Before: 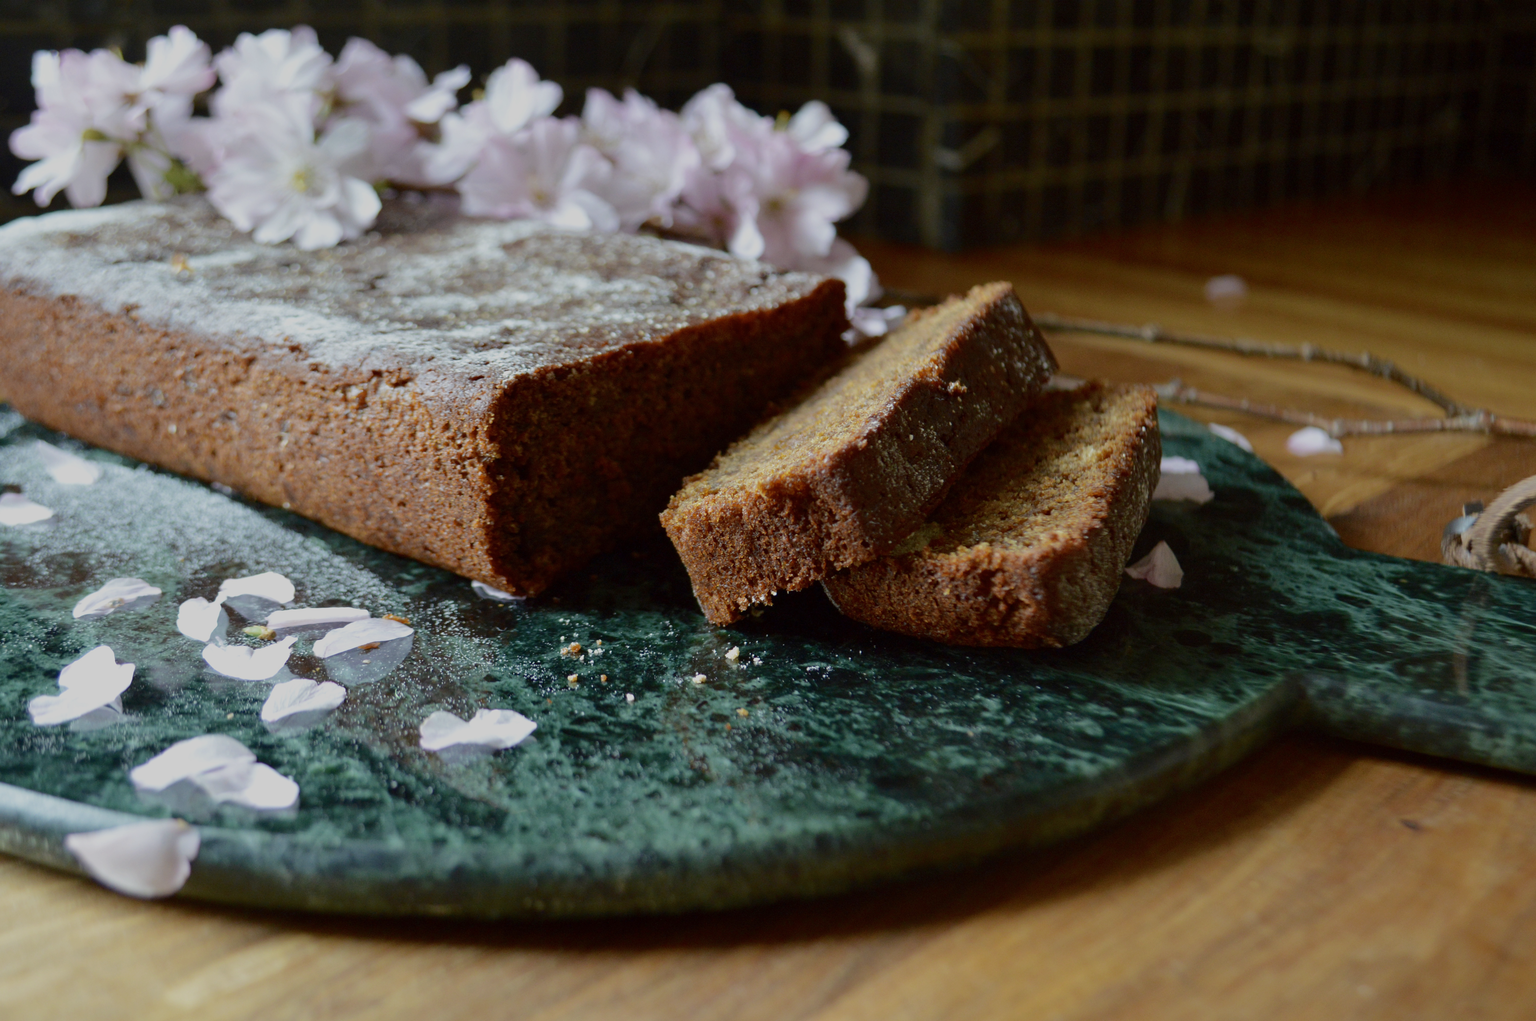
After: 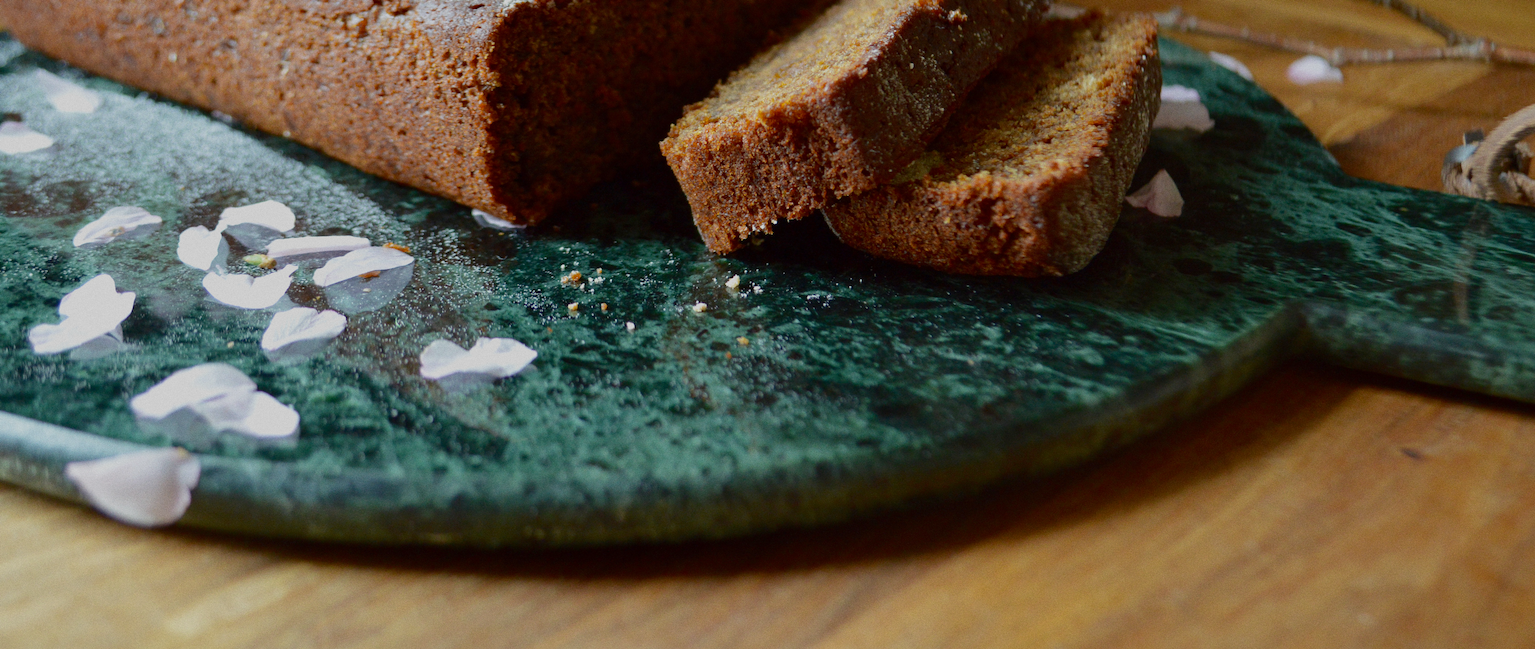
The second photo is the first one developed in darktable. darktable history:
crop and rotate: top 36.435%
grain: coarseness 0.09 ISO, strength 40%
